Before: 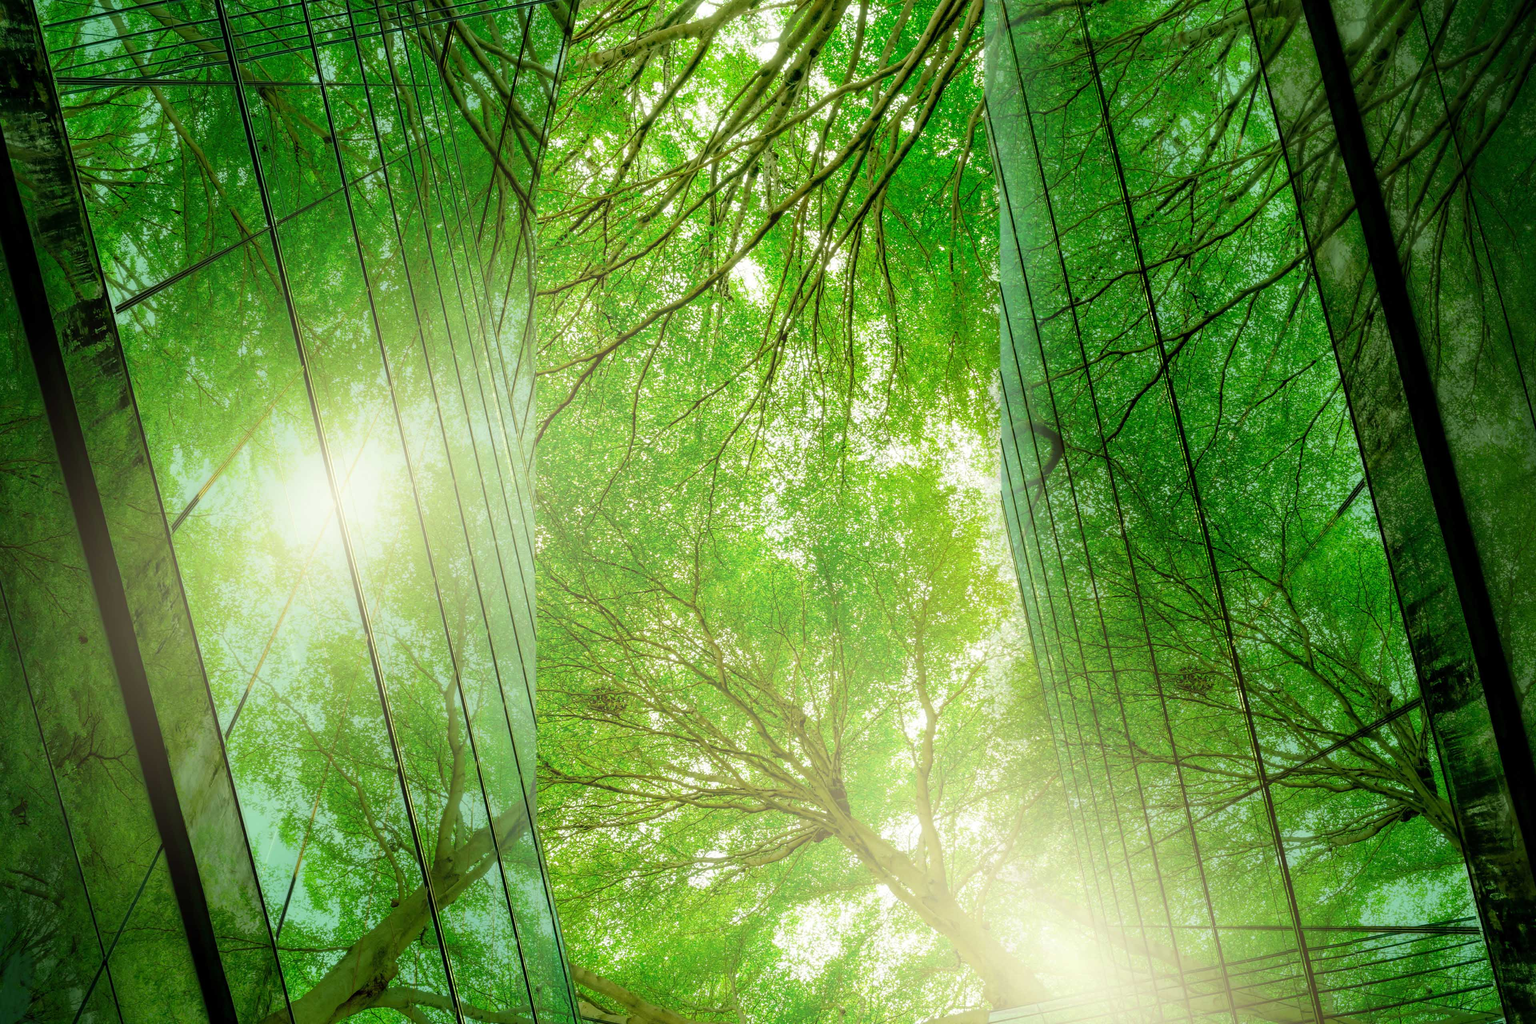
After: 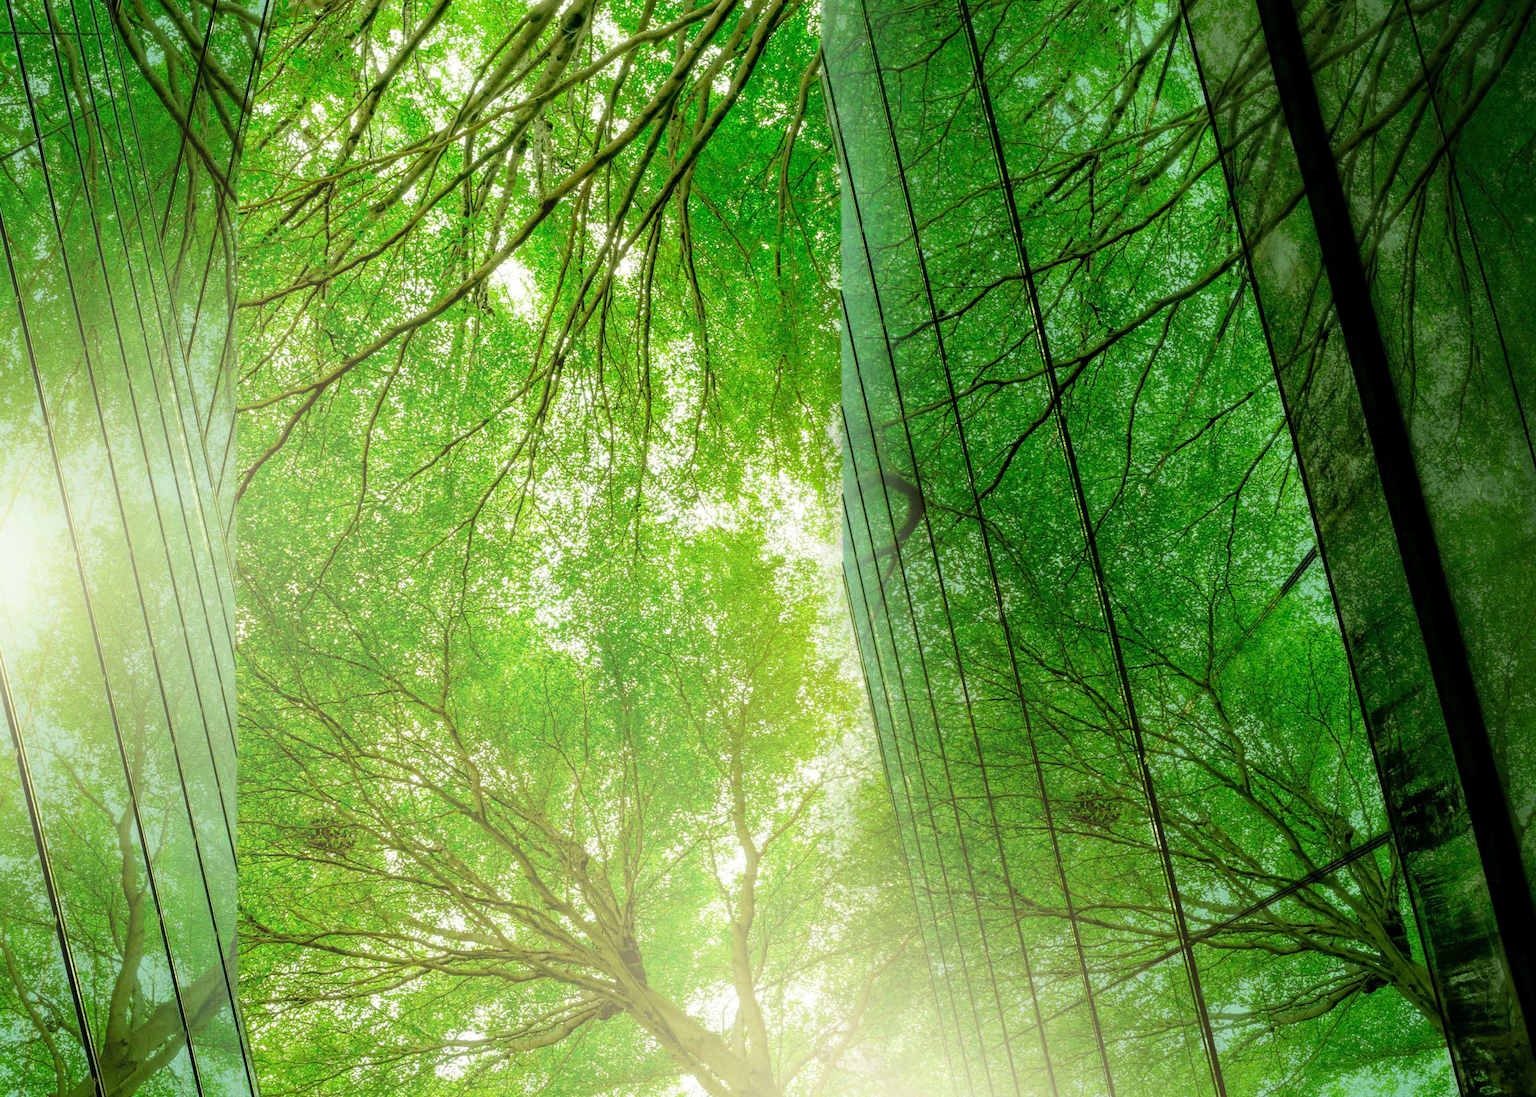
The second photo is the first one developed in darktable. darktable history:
crop: left 23.095%, top 5.827%, bottom 11.854%
rgb levels: preserve colors max RGB
grain: coarseness 0.09 ISO
